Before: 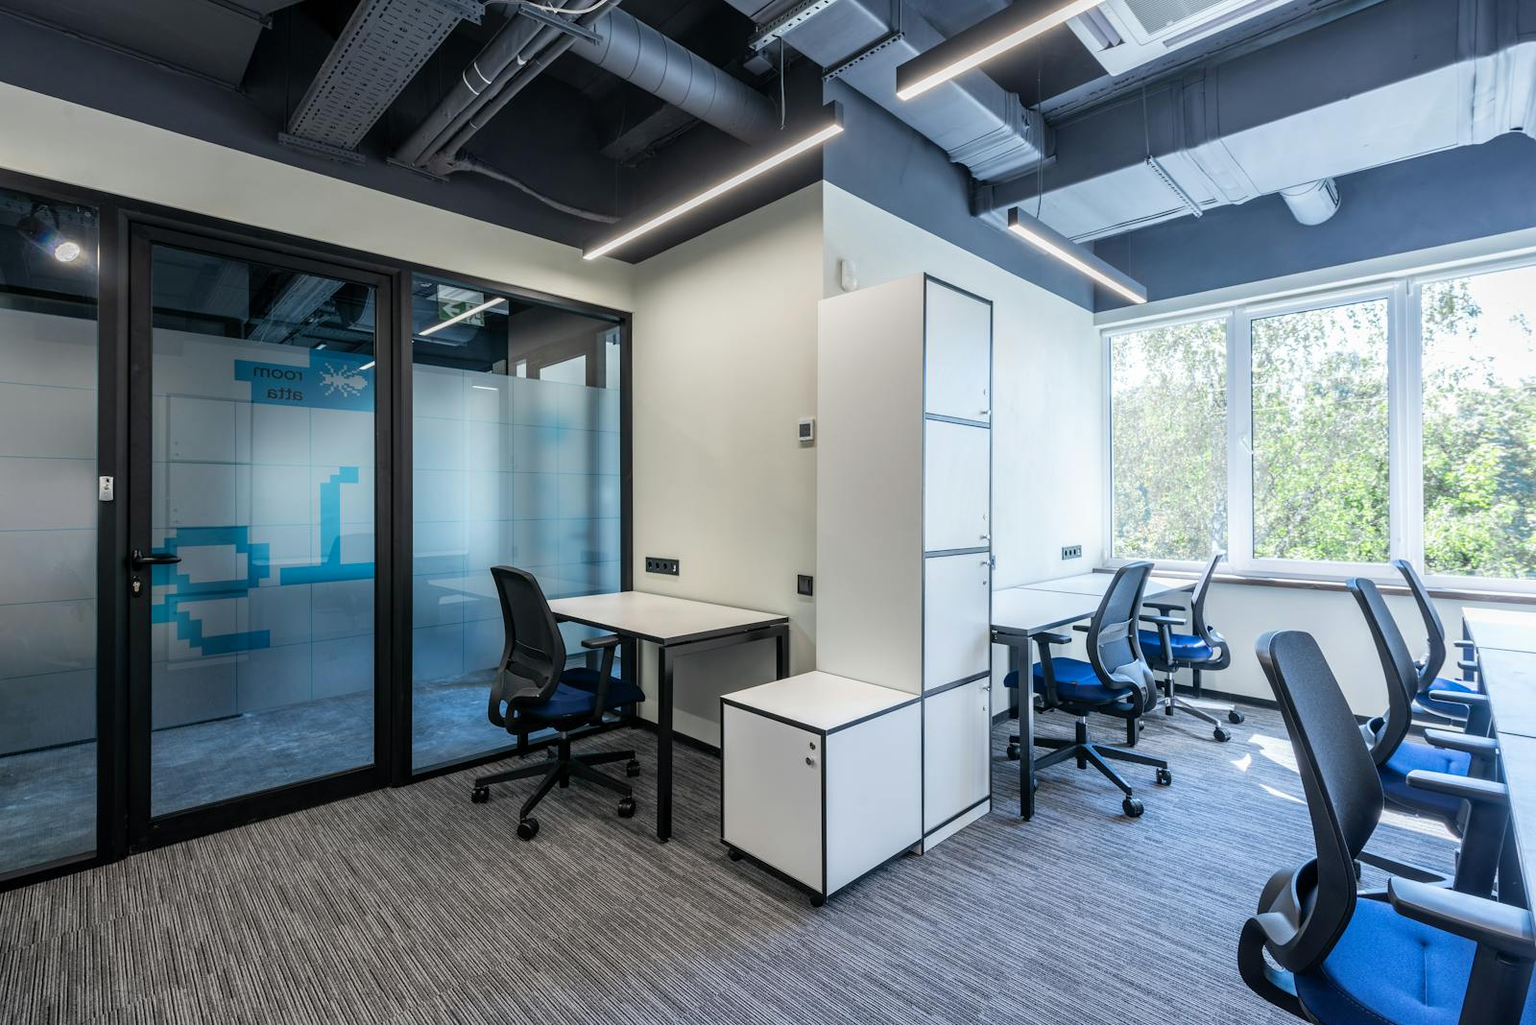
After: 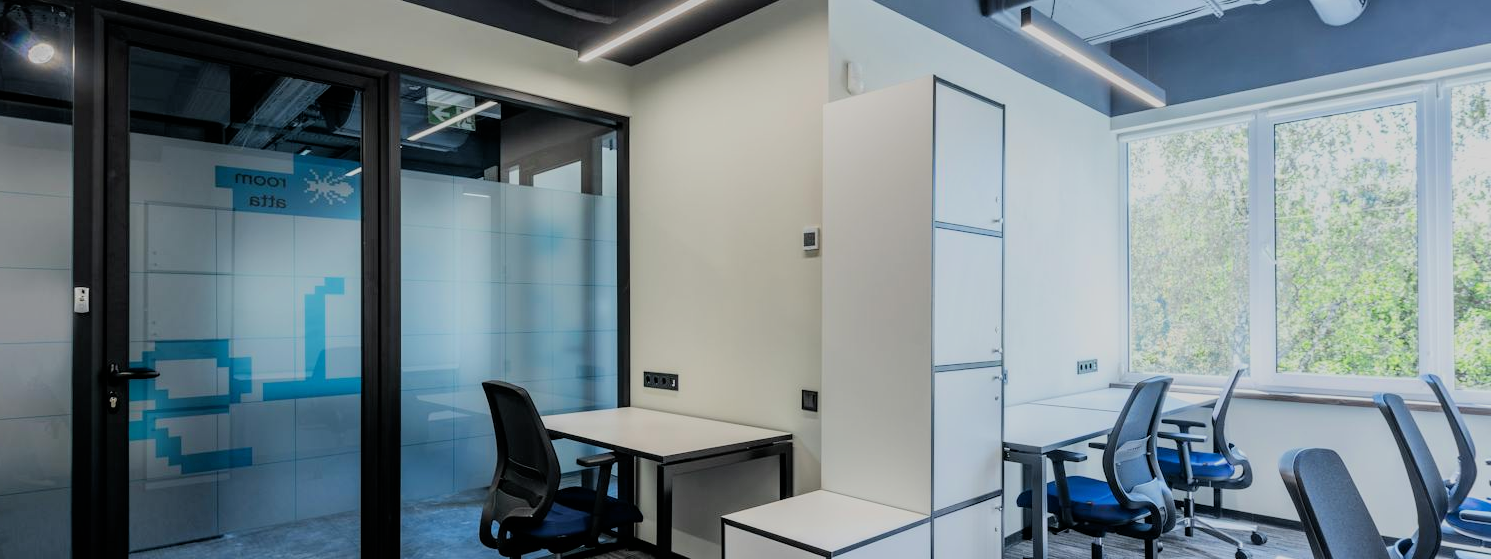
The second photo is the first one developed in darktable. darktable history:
crop: left 1.834%, top 19.643%, right 4.952%, bottom 27.934%
filmic rgb: black relative exposure -7.65 EV, white relative exposure 4.56 EV, threshold 5.96 EV, hardness 3.61, color science v6 (2022), enable highlight reconstruction true
